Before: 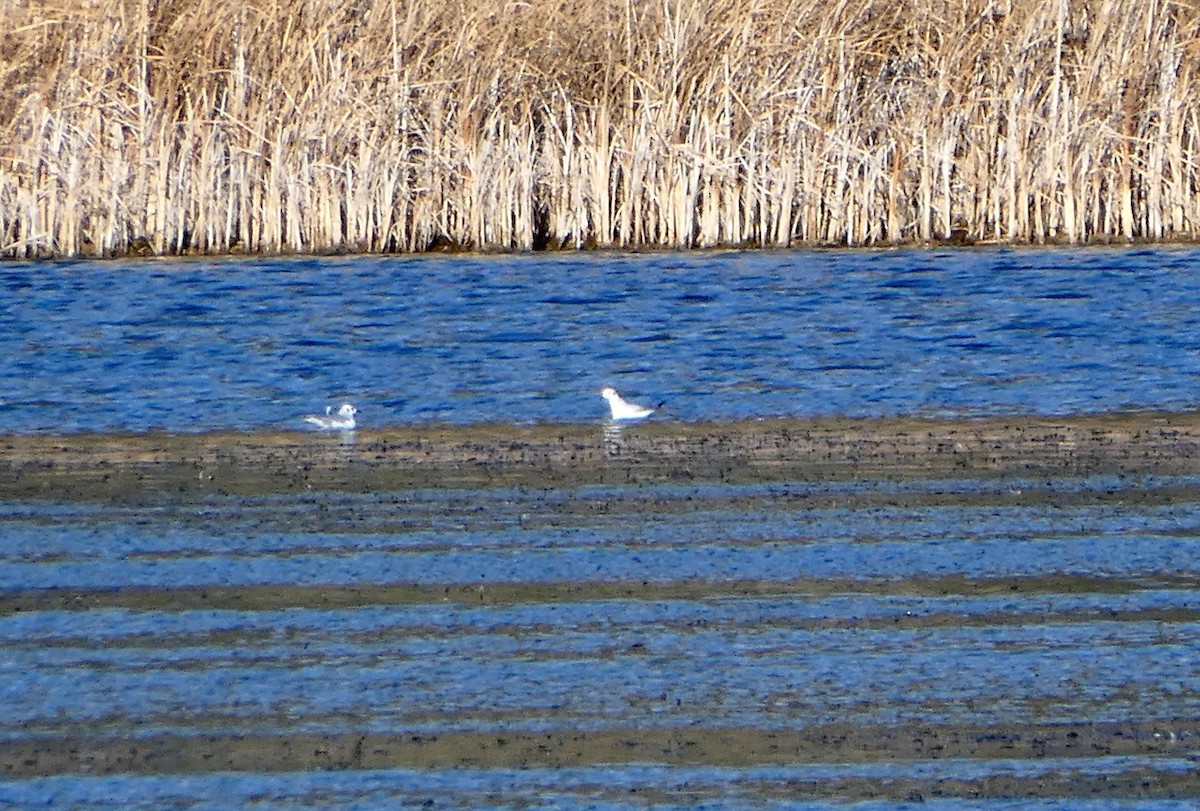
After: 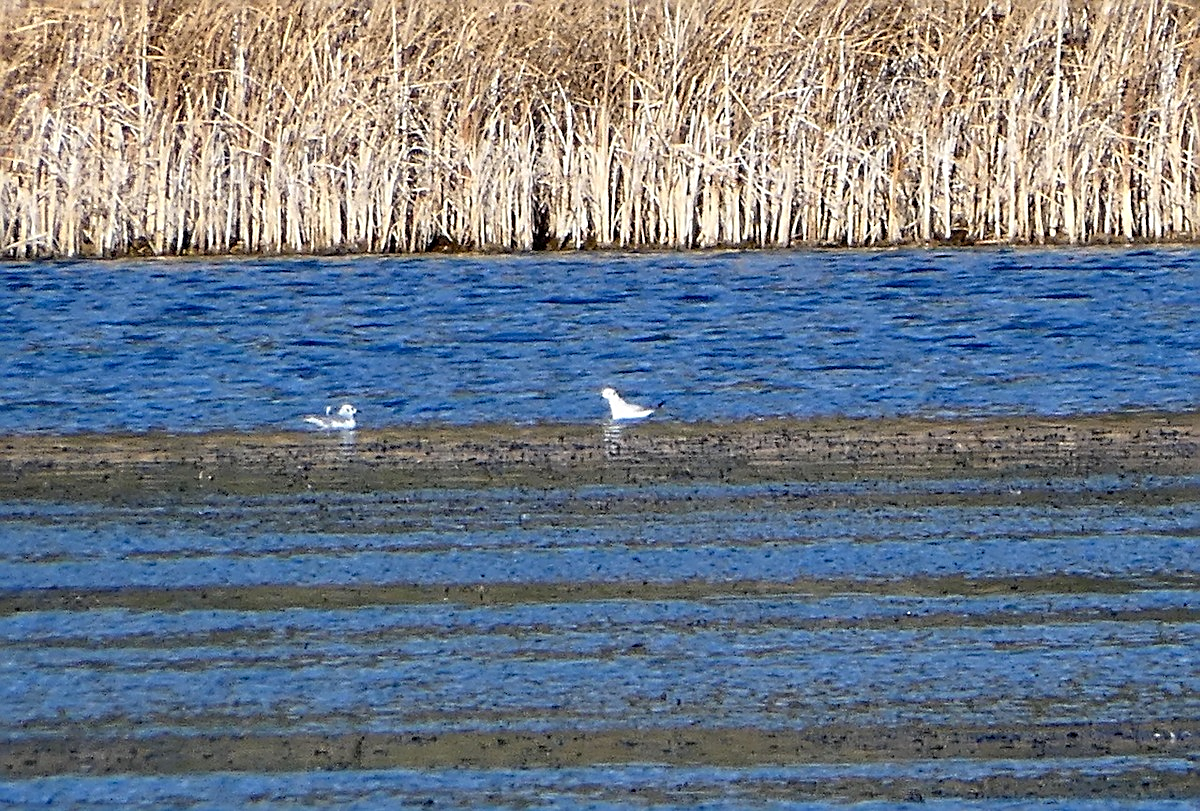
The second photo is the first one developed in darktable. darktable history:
sharpen: radius 2.549, amount 0.64
